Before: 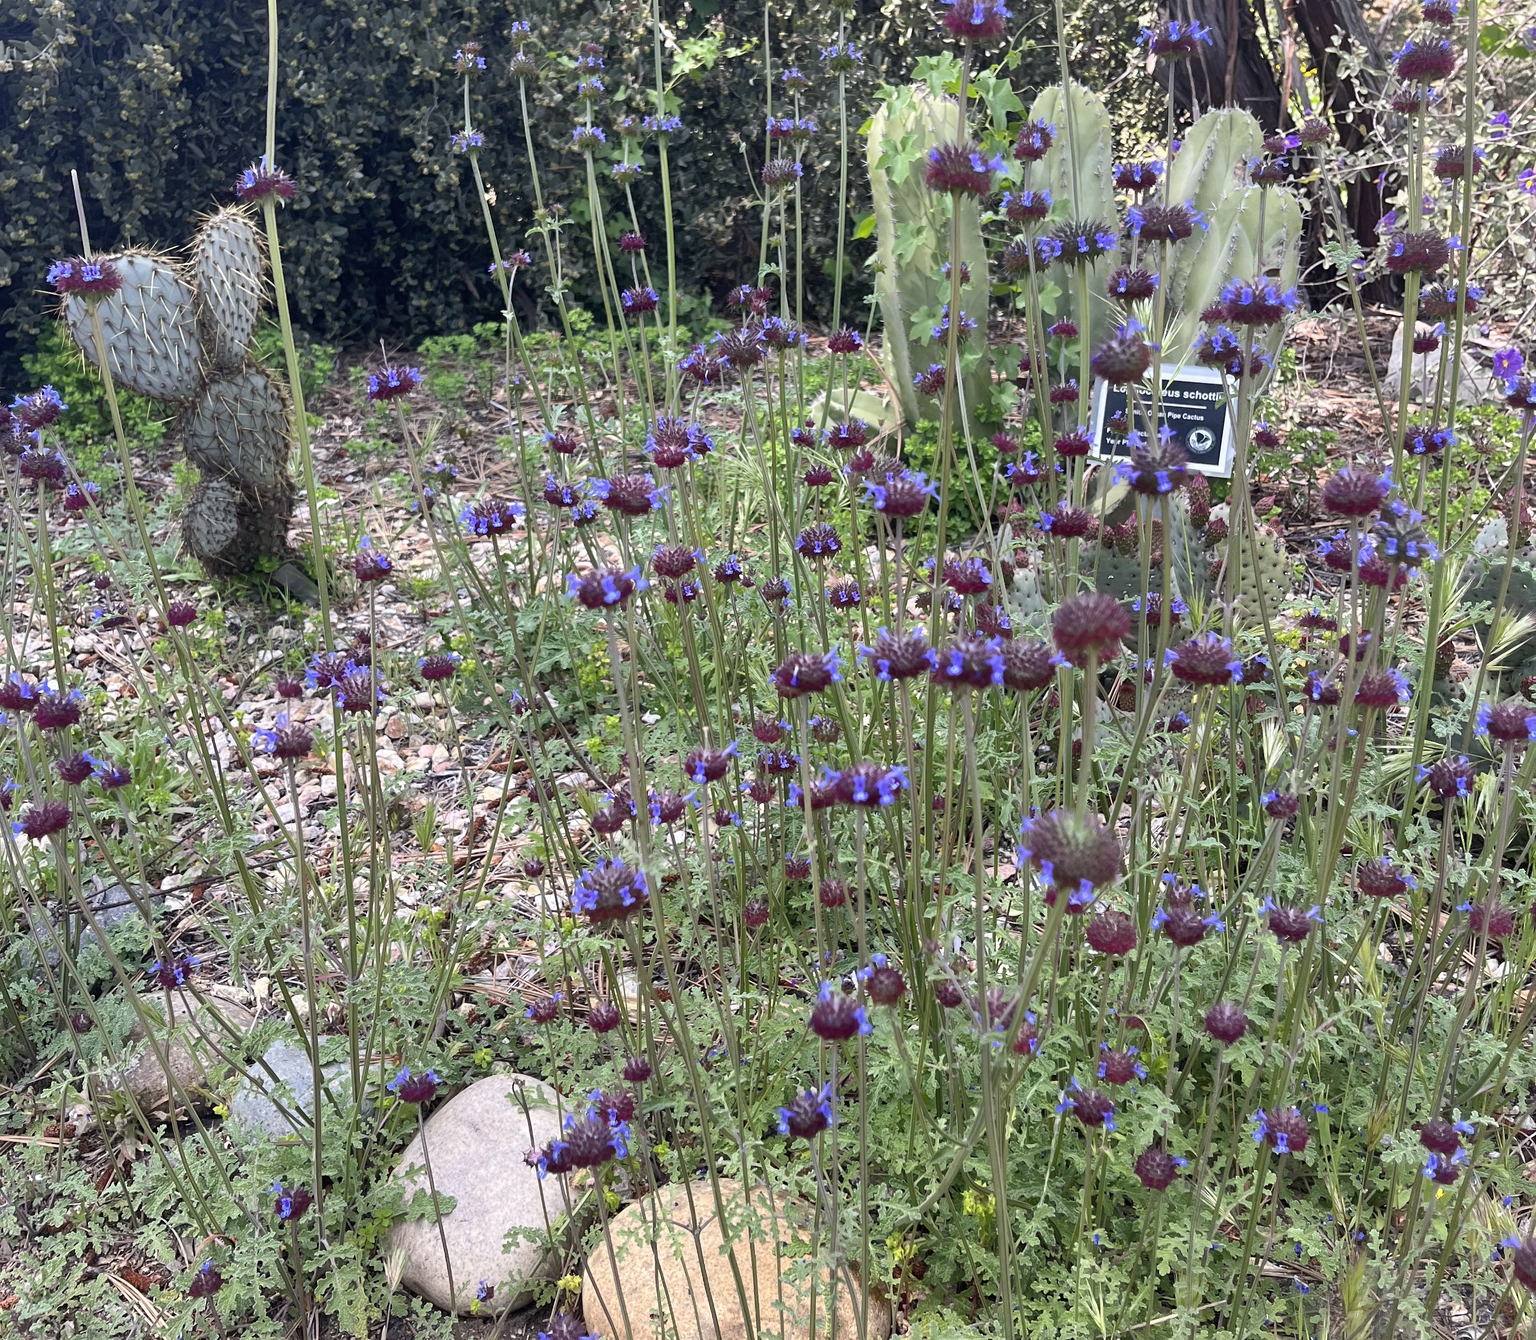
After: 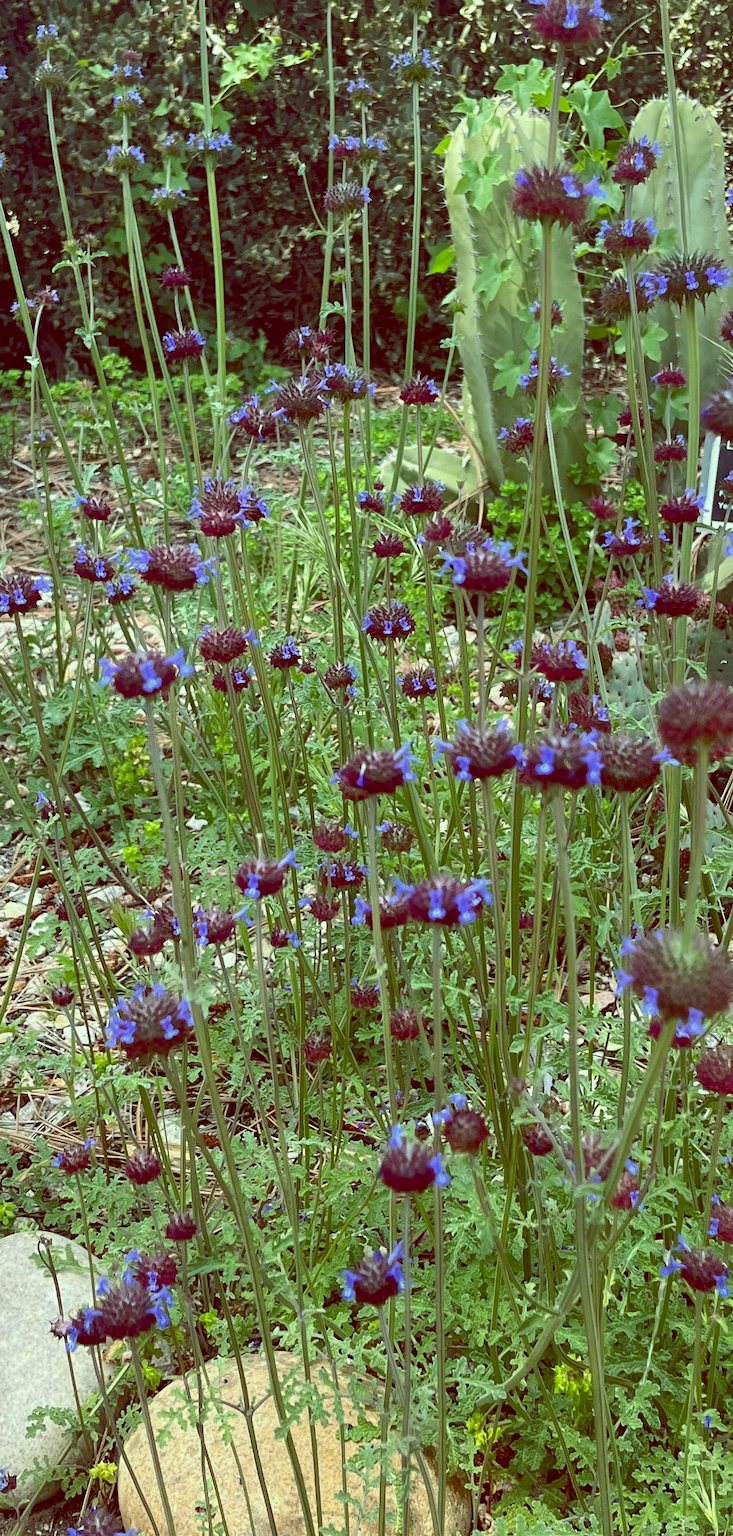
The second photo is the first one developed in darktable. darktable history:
white balance: emerald 1
crop: left 31.229%, right 27.105%
color balance: lift [1, 1.015, 0.987, 0.985], gamma [1, 0.959, 1.042, 0.958], gain [0.927, 0.938, 1.072, 0.928], contrast 1.5%
